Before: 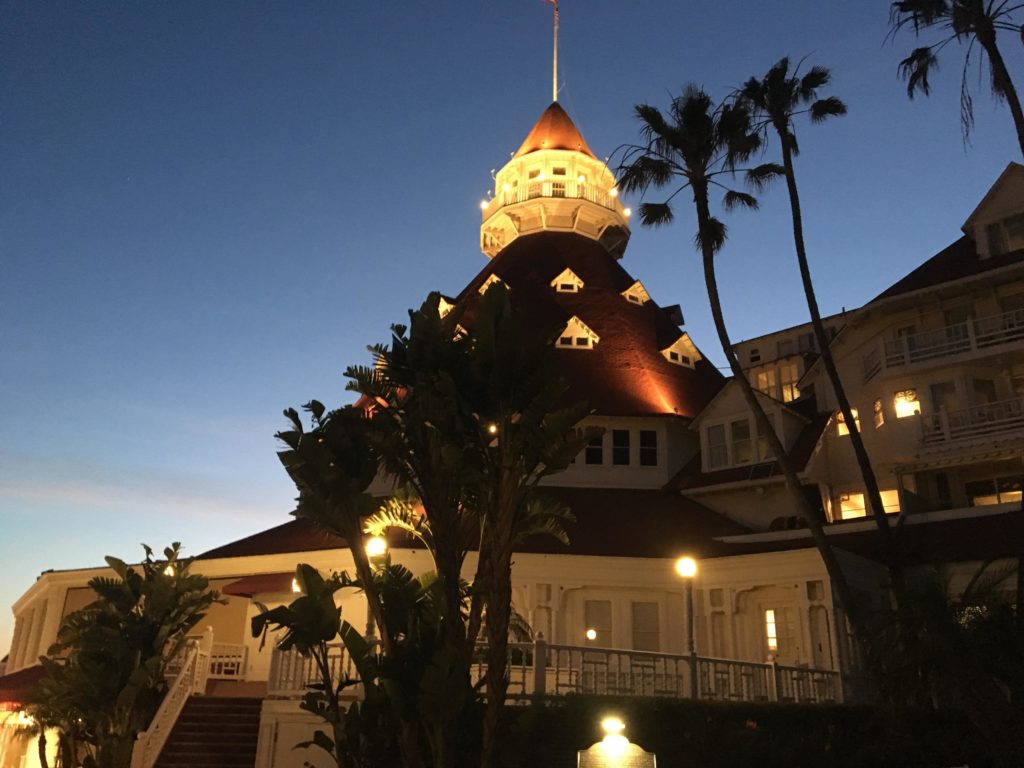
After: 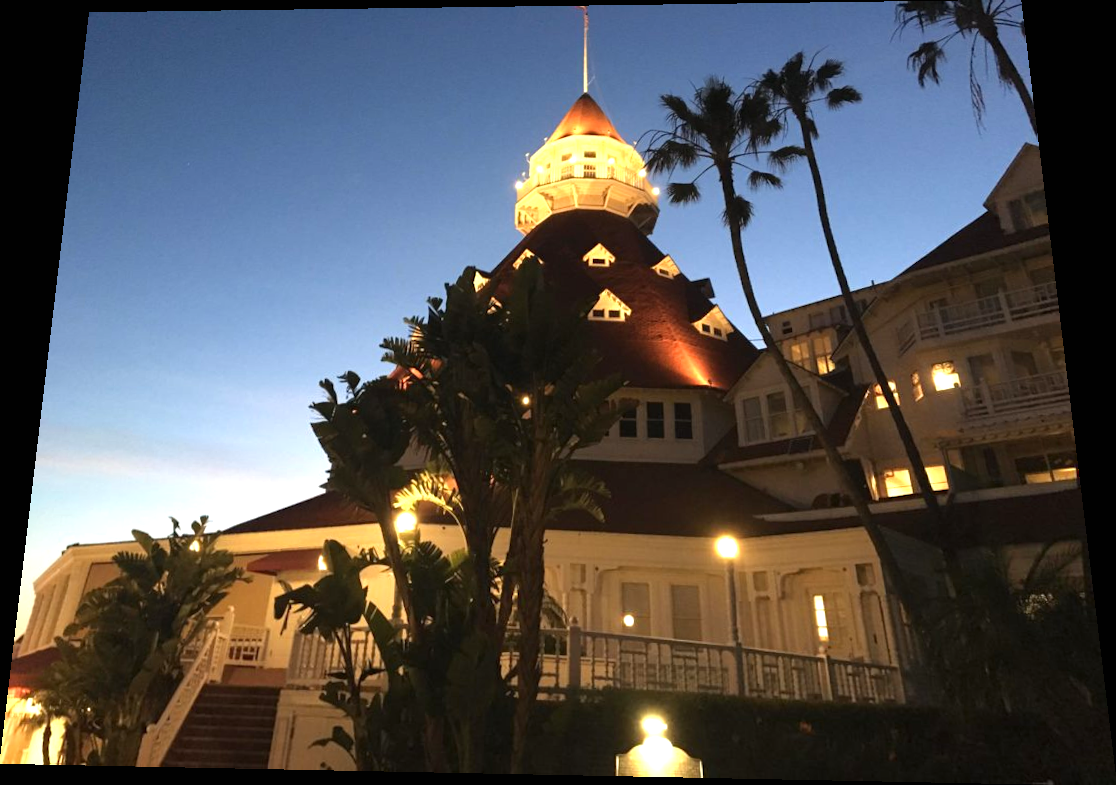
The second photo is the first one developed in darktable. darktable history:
exposure: black level correction 0, exposure 0.7 EV, compensate exposure bias true, compensate highlight preservation false
rotate and perspective: rotation 0.128°, lens shift (vertical) -0.181, lens shift (horizontal) -0.044, shear 0.001, automatic cropping off
white balance: emerald 1
